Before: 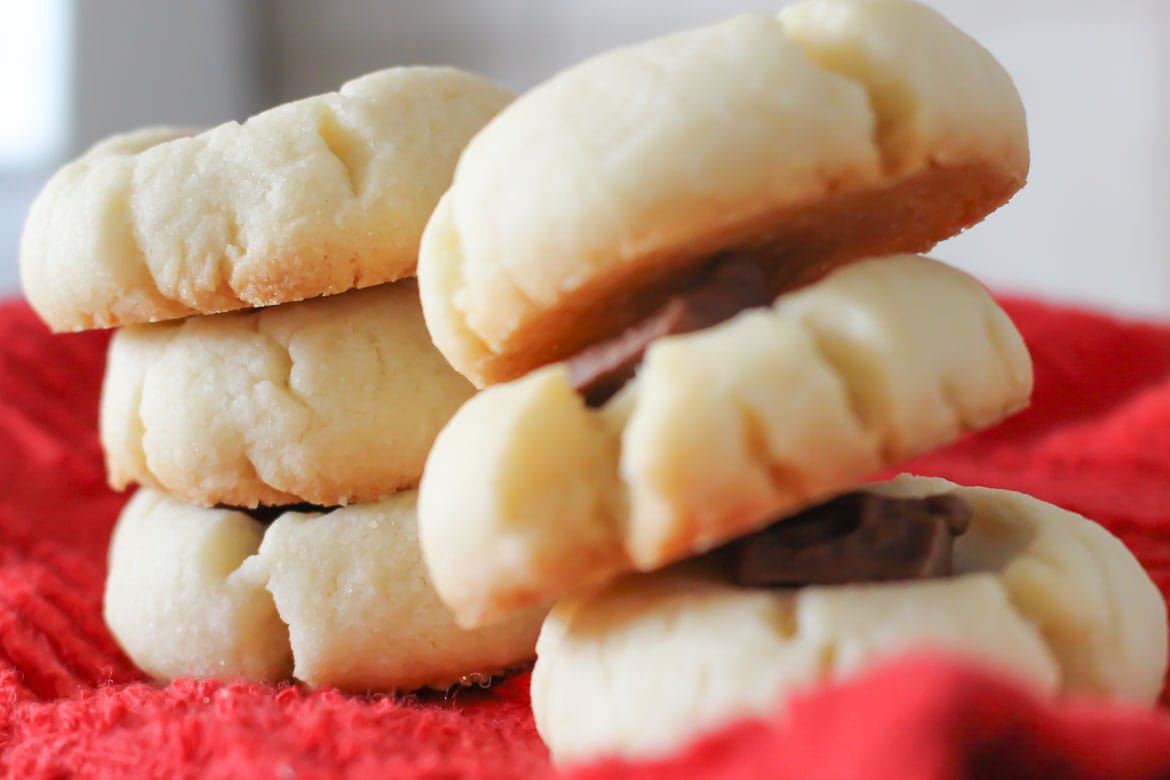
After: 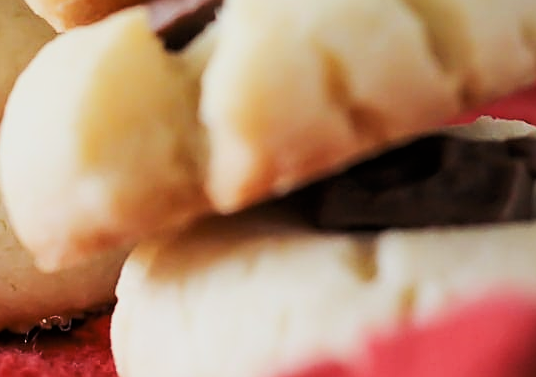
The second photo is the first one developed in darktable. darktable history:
crop: left 35.976%, top 45.819%, right 18.162%, bottom 5.807%
sharpen: on, module defaults
tone curve: curves: ch0 [(0, 0) (0.004, 0.001) (0.133, 0.078) (0.325, 0.241) (0.832, 0.917) (1, 1)], color space Lab, linked channels, preserve colors none
filmic rgb: black relative exposure -7.65 EV, white relative exposure 4.56 EV, hardness 3.61
